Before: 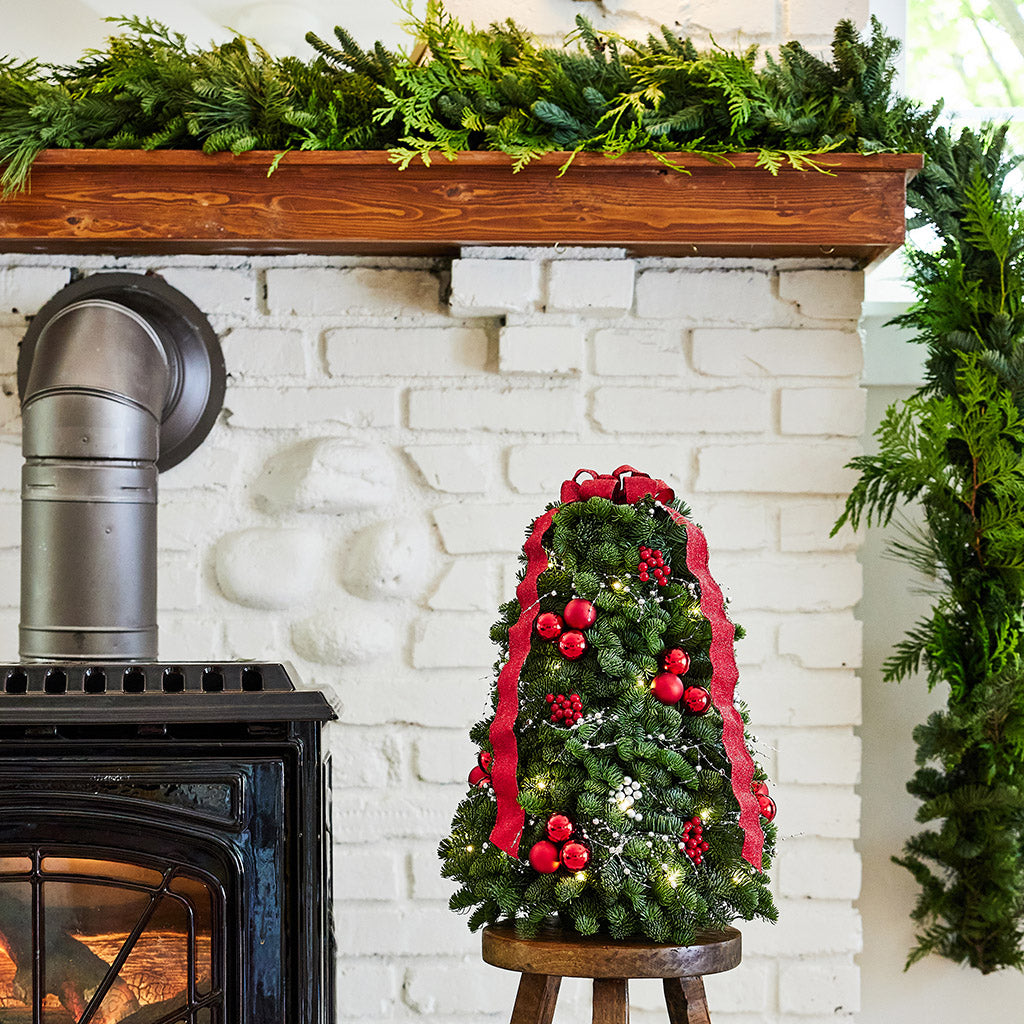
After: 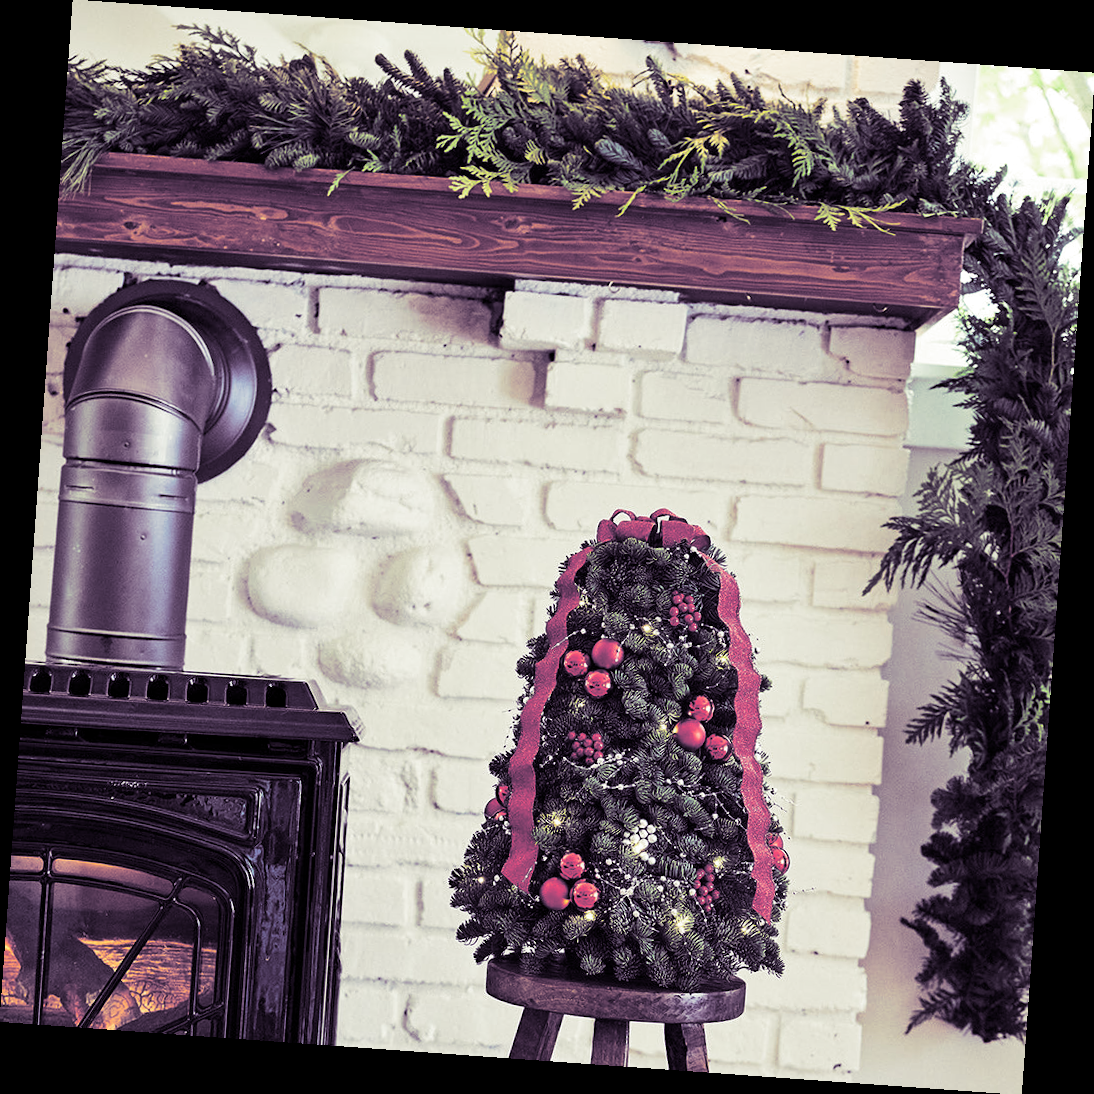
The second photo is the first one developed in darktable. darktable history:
rotate and perspective: rotation 4.1°, automatic cropping off
split-toning: shadows › hue 266.4°, shadows › saturation 0.4, highlights › hue 61.2°, highlights › saturation 0.3, compress 0%
contrast brightness saturation: contrast 0.1, brightness 0.02, saturation 0.02
haze removal: compatibility mode true, adaptive false
